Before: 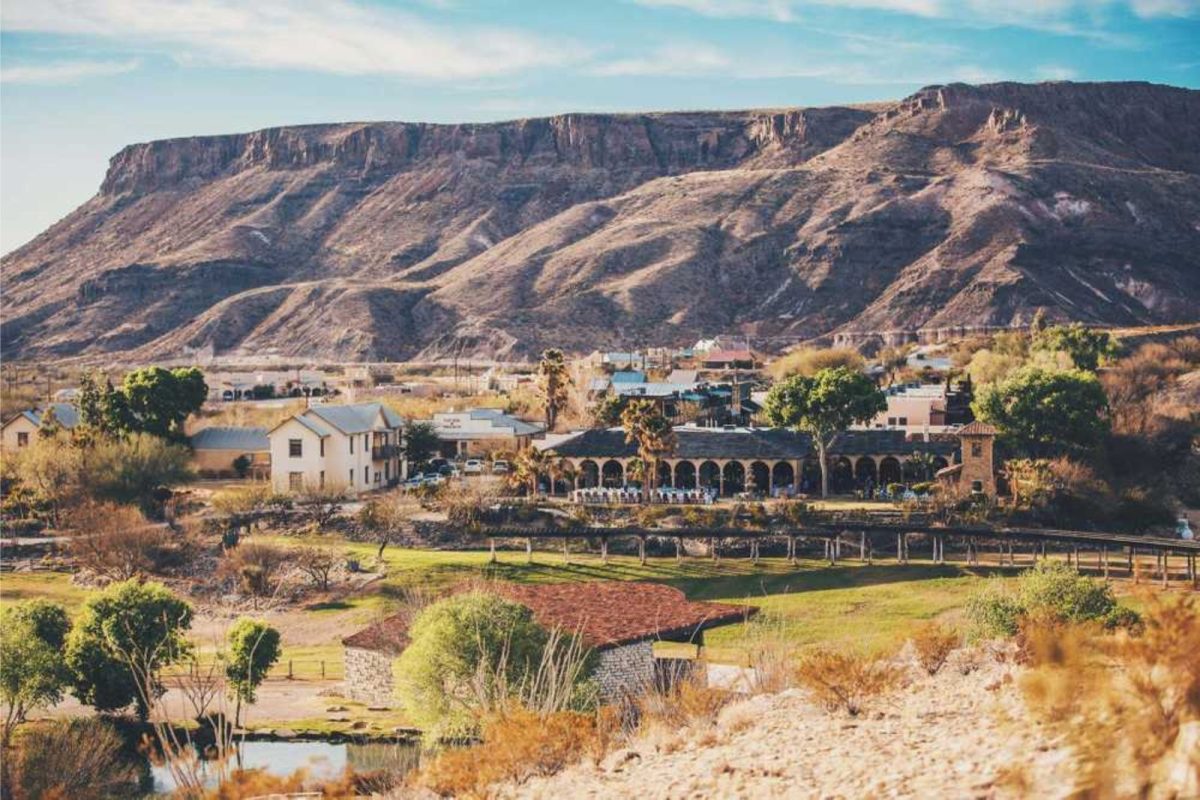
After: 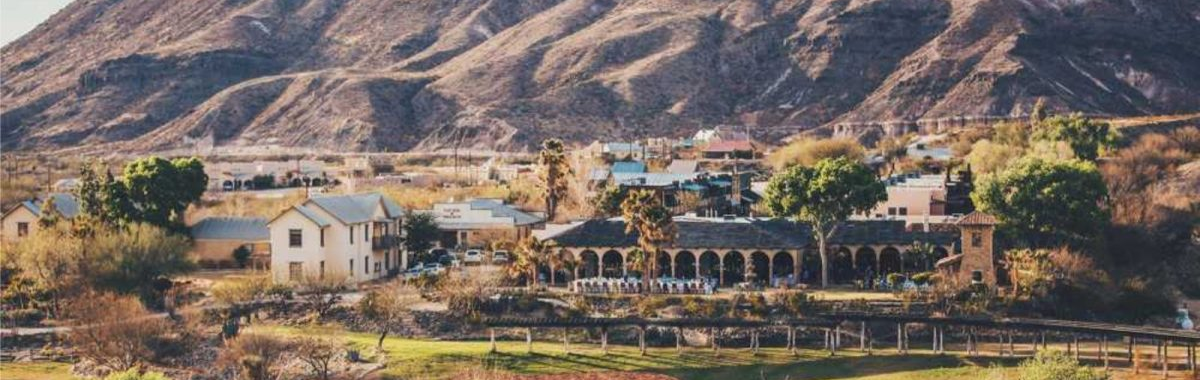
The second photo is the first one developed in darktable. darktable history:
crop and rotate: top 26.421%, bottom 26.007%
